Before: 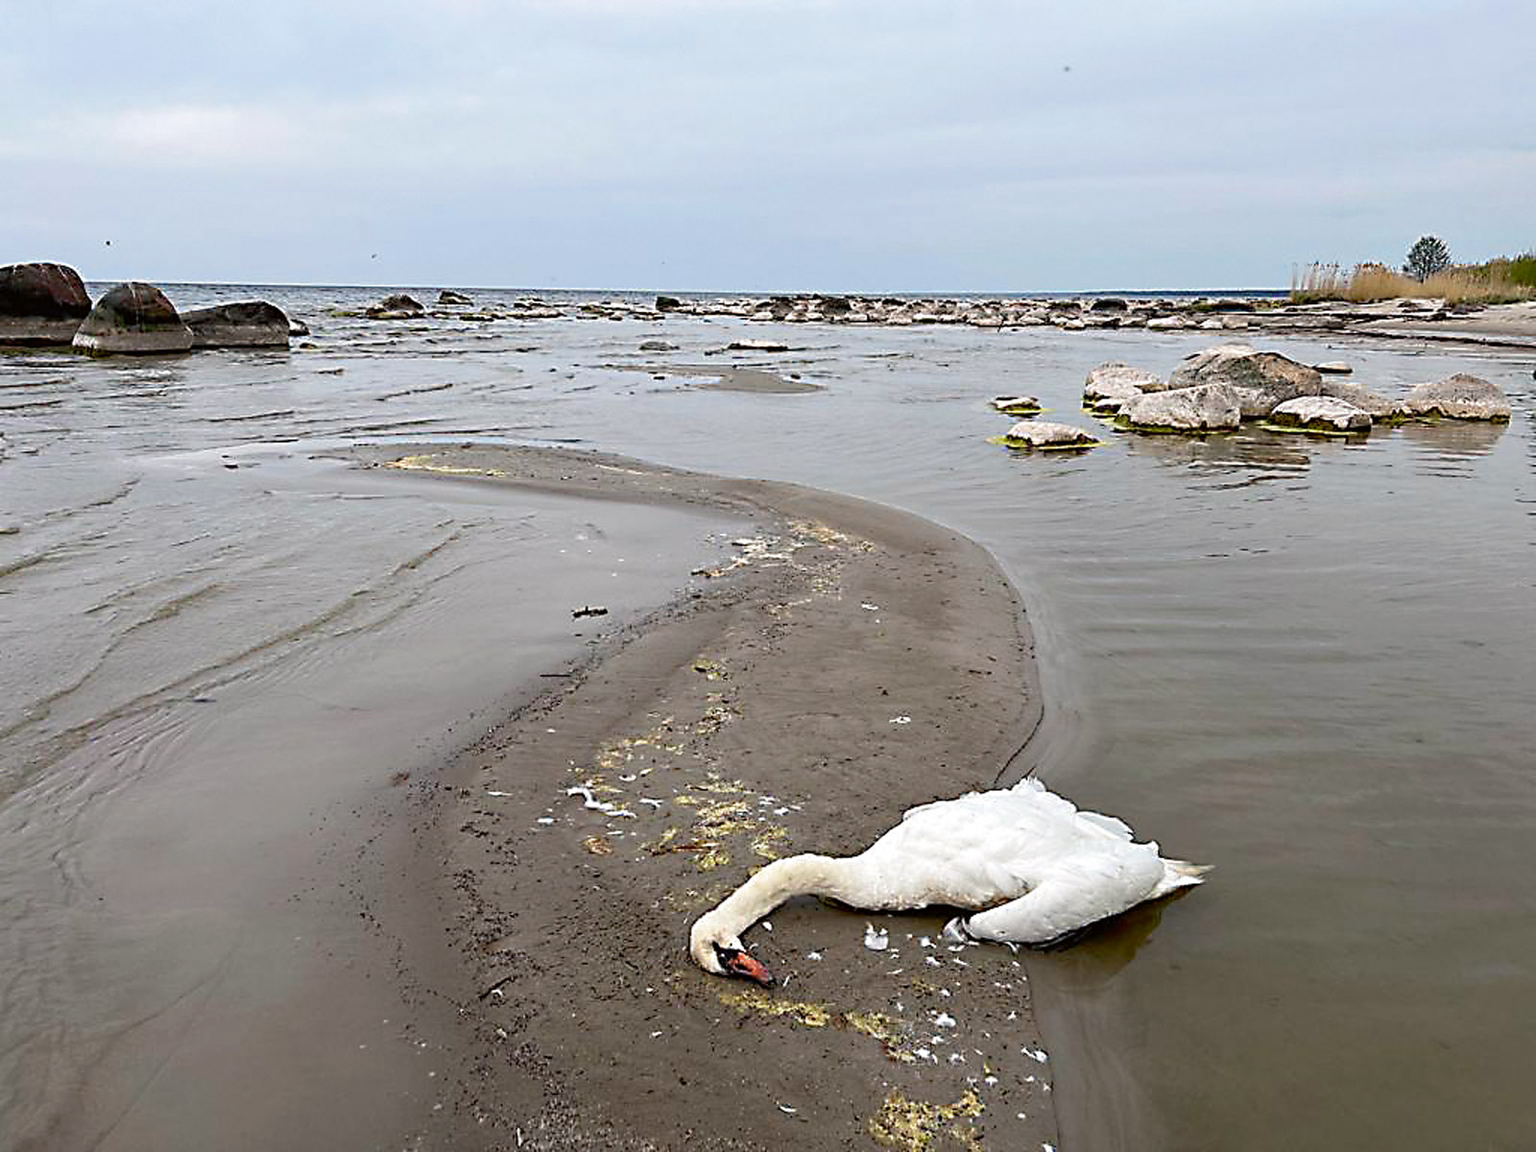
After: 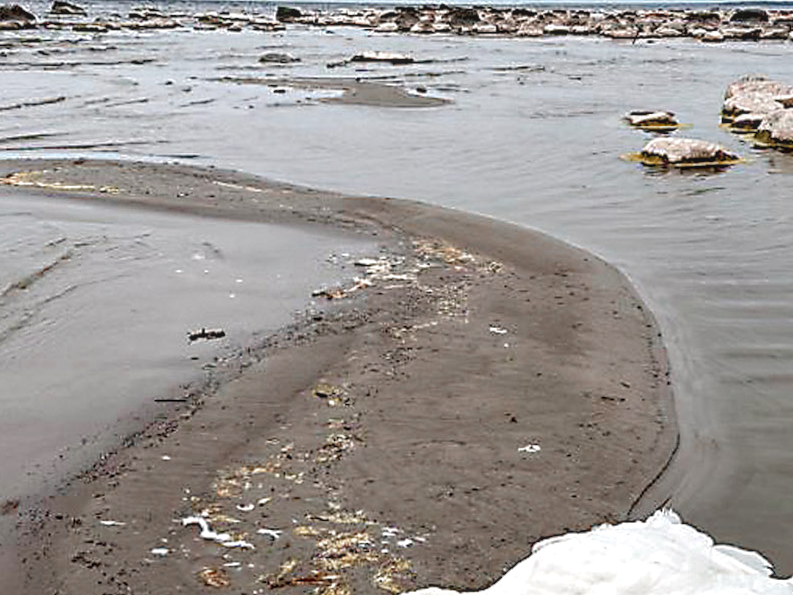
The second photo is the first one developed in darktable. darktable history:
rotate and perspective: rotation 0.192°, lens shift (horizontal) -0.015, crop left 0.005, crop right 0.996, crop top 0.006, crop bottom 0.99
local contrast: on, module defaults
exposure: black level correction -0.005, exposure 0.054 EV, compensate highlight preservation false
crop: left 25%, top 25%, right 25%, bottom 25%
color zones: curves: ch0 [(0, 0.299) (0.25, 0.383) (0.456, 0.352) (0.736, 0.571)]; ch1 [(0, 0.63) (0.151, 0.568) (0.254, 0.416) (0.47, 0.558) (0.732, 0.37) (0.909, 0.492)]; ch2 [(0.004, 0.604) (0.158, 0.443) (0.257, 0.403) (0.761, 0.468)]
